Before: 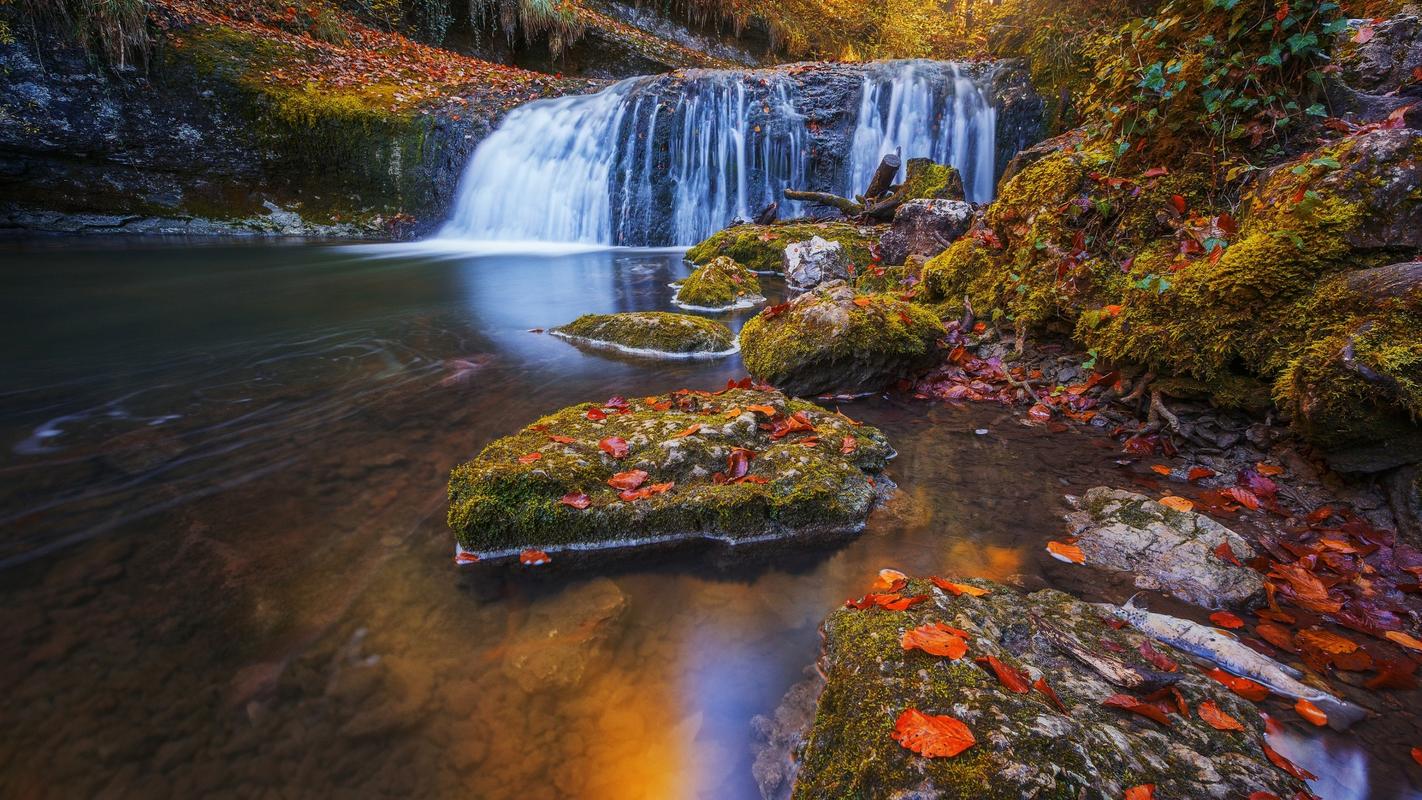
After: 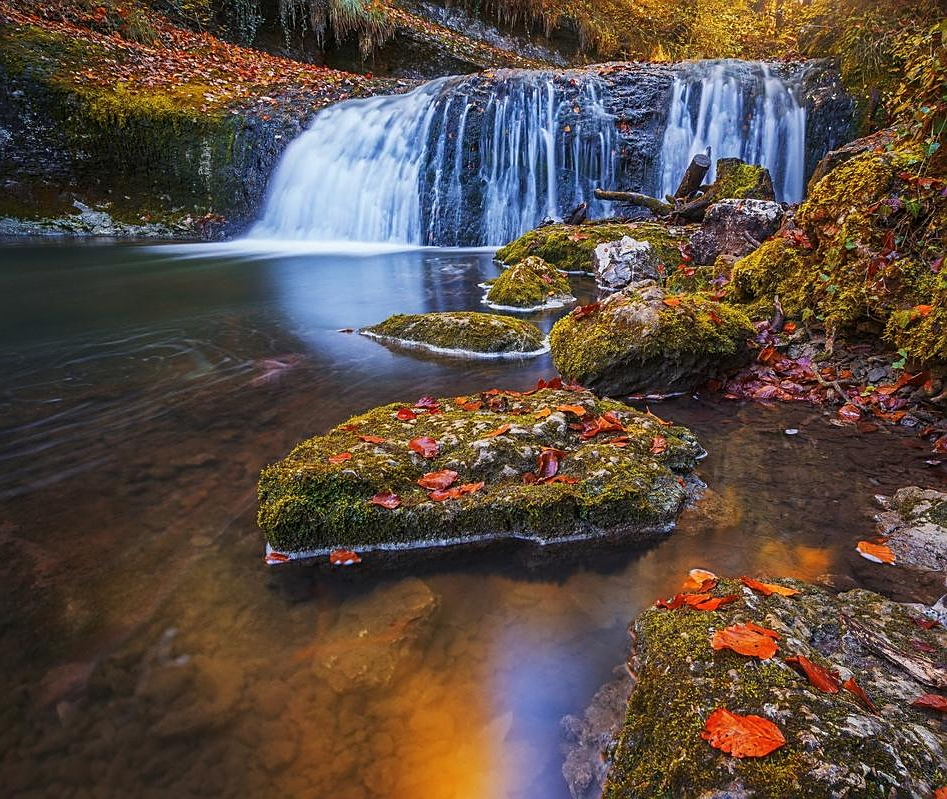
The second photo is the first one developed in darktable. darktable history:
crop and rotate: left 13.394%, right 19.955%
sharpen: on, module defaults
